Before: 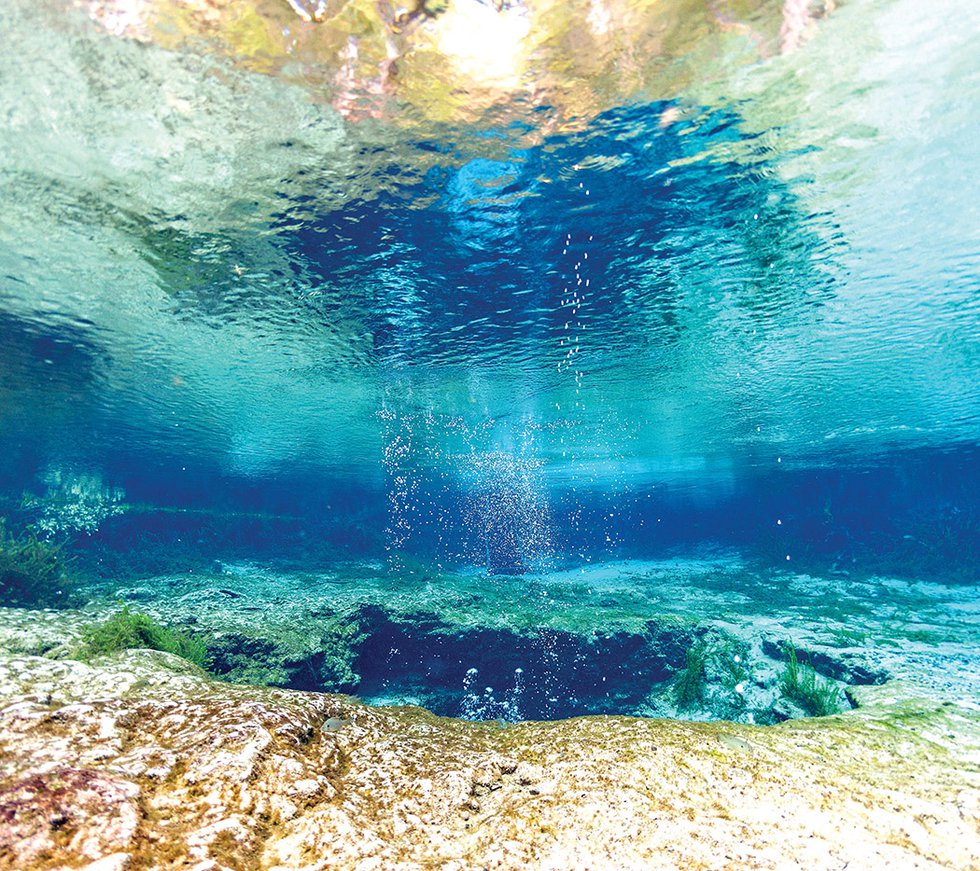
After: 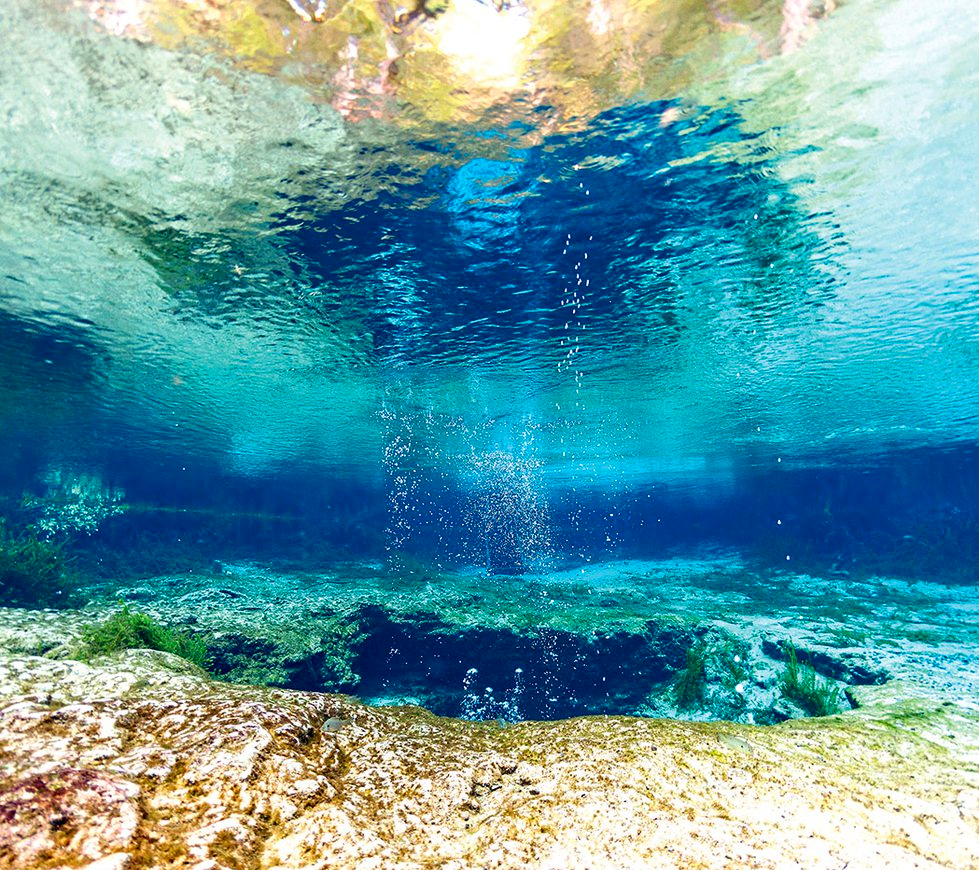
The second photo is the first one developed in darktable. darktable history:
contrast brightness saturation: contrast 0.12, brightness -0.12, saturation 0.2
